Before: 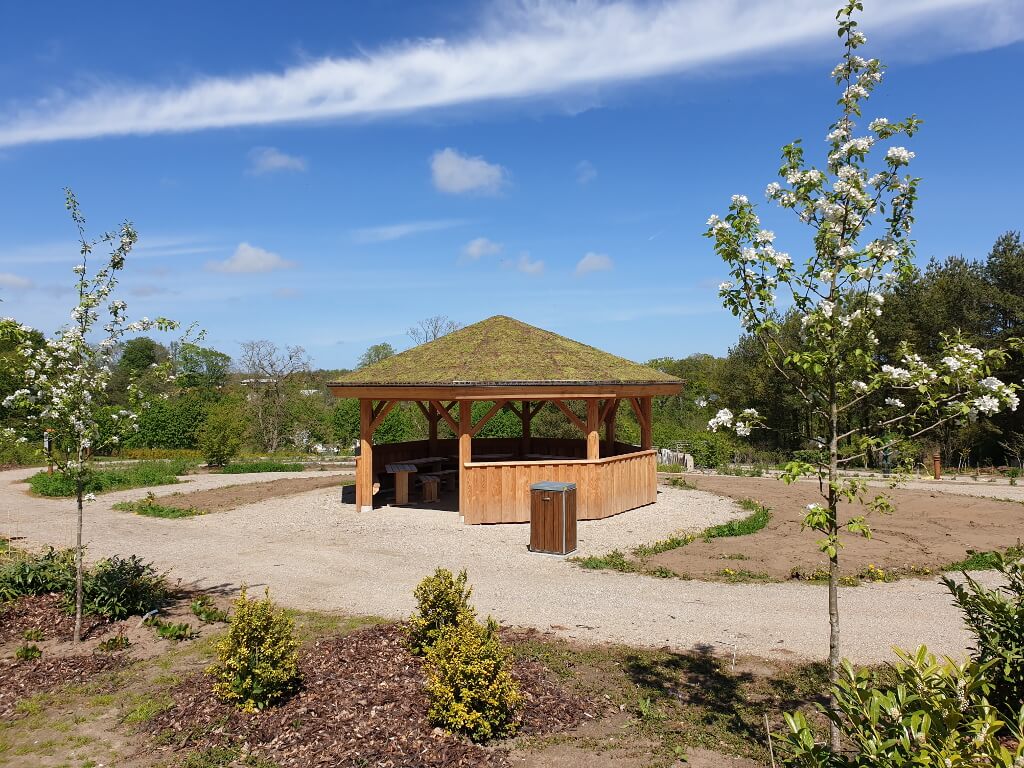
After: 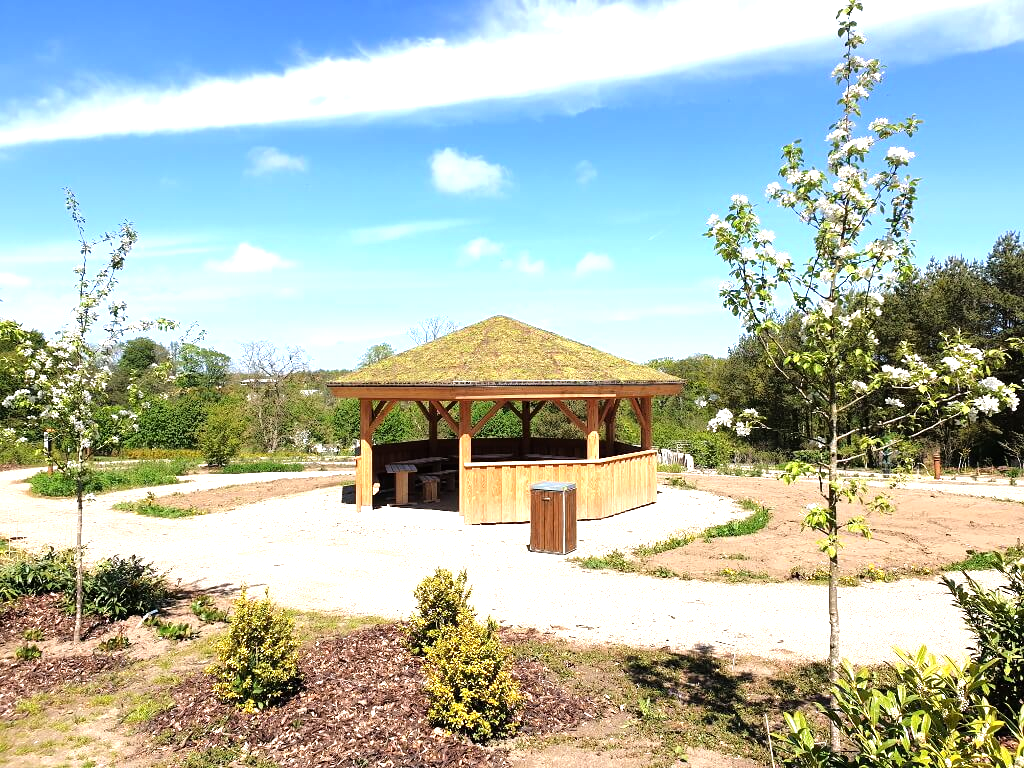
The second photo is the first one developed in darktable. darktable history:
tone equalizer: -8 EV -0.741 EV, -7 EV -0.692 EV, -6 EV -0.607 EV, -5 EV -0.383 EV, -3 EV 0.4 EV, -2 EV 0.6 EV, -1 EV 0.677 EV, +0 EV 0.732 EV
exposure: exposure 0.548 EV, compensate exposure bias true, compensate highlight preservation false
